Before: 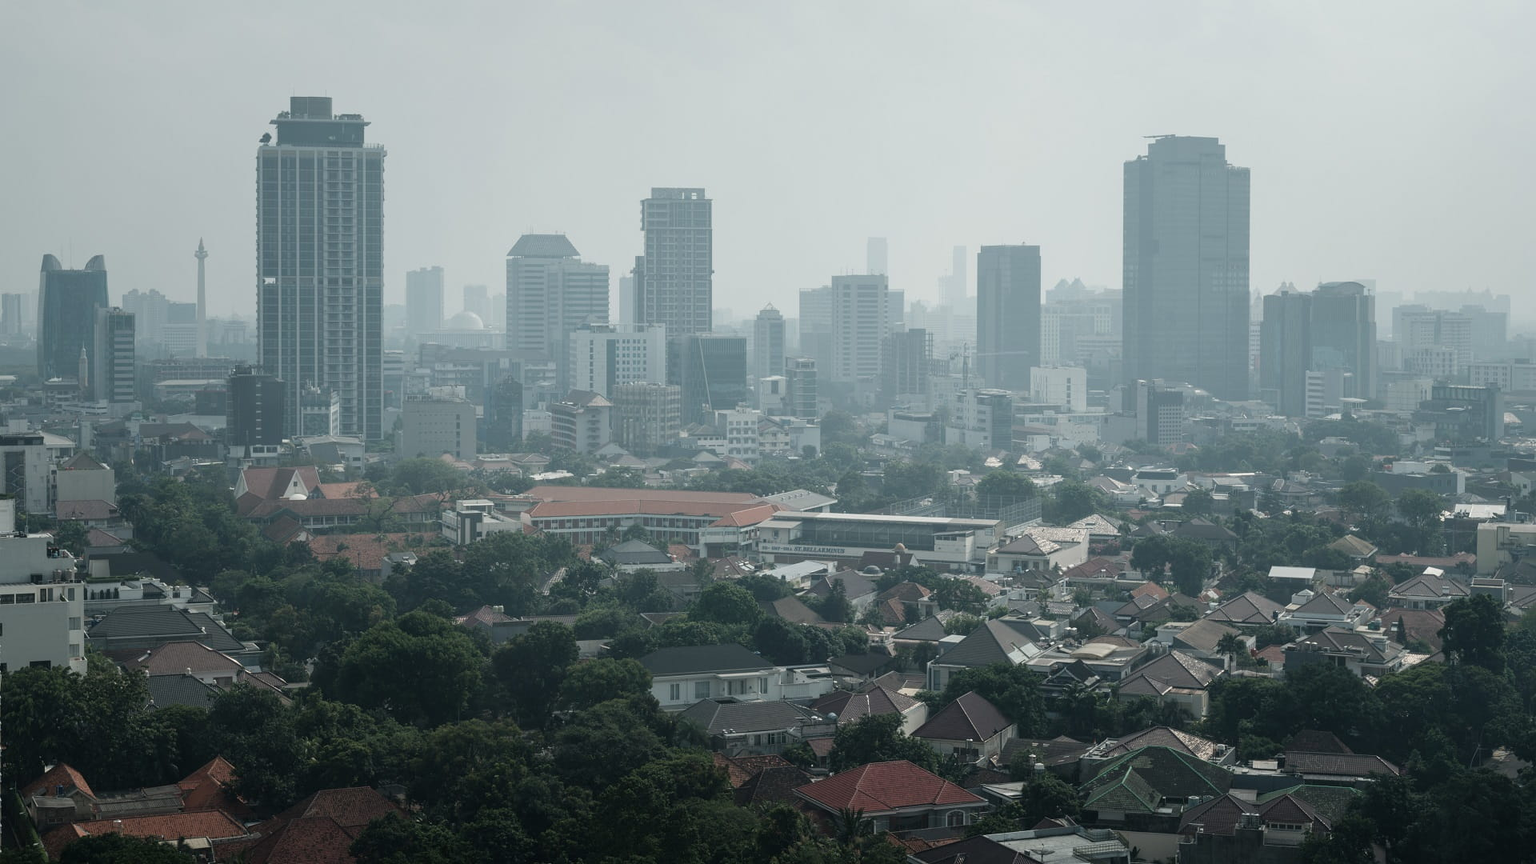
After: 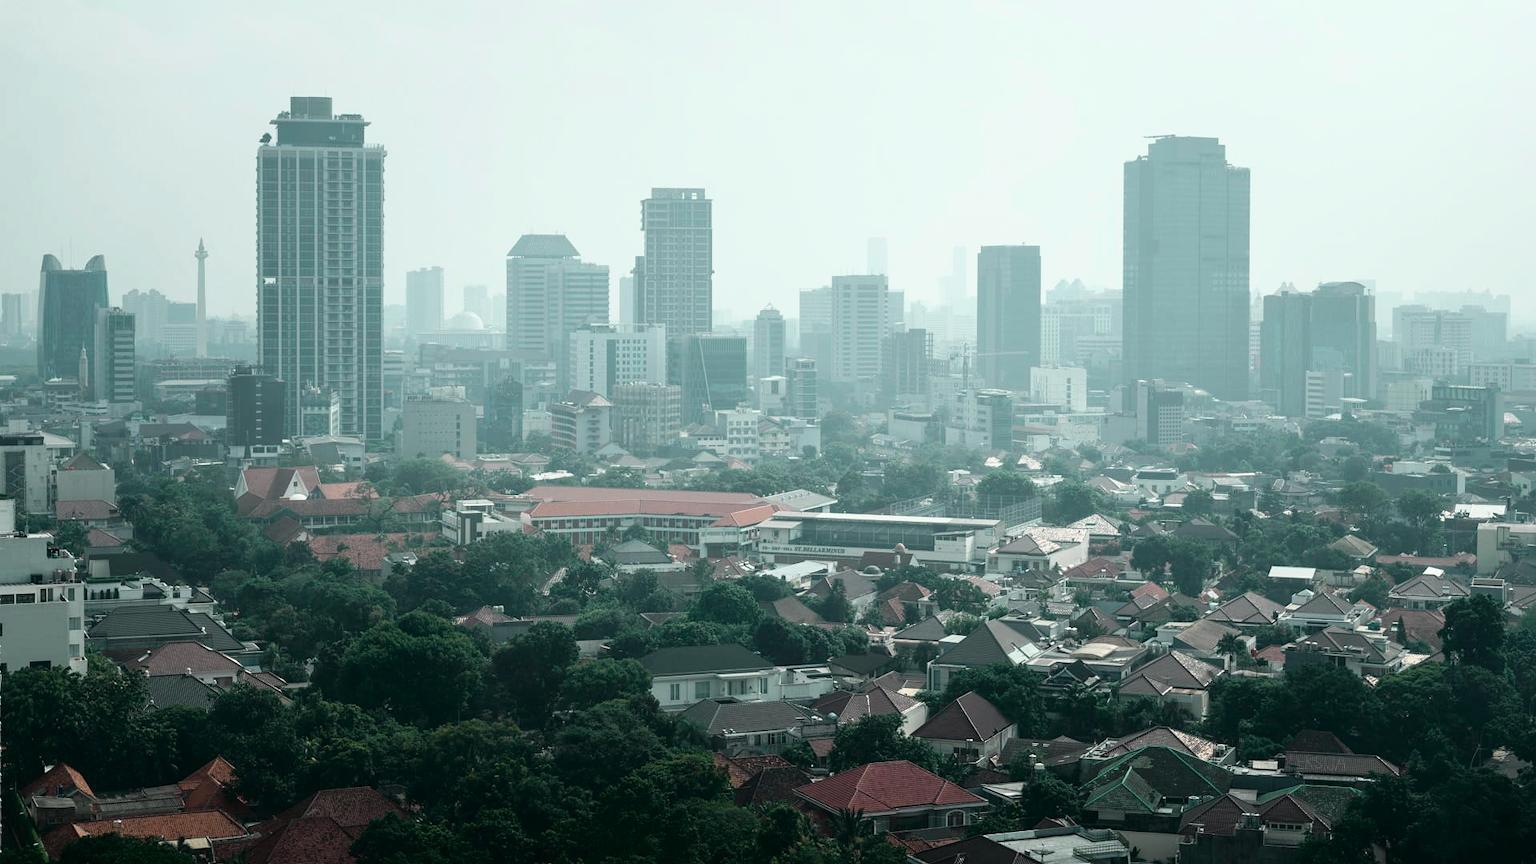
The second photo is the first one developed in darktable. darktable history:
tone curve: curves: ch0 [(0, 0.012) (0.031, 0.02) (0.12, 0.083) (0.198, 0.18) (0.261, 0.267) (0.415, 0.464) (0.525, 0.615) (0.67, 0.782) (0.777, 0.915) (0.915, 0.983) (0.999, 0.996)]; ch1 [(0, 0) (0.23, 0.209) (0.343, 0.331) (0.469, 0.443) (0.502, 0.502) (0.527, 0.534) (0.55, 0.561) (0.632, 0.663) (0.735, 0.754) (1, 1)]; ch2 [(0, 0) (0.249, 0.216) (0.352, 0.348) (0.424, 0.442) (0.476, 0.482) (0.499, 0.502) (0.517, 0.516) (0.532, 0.544) (0.558, 0.574) (0.596, 0.626) (0.726, 0.751) (0.82, 0.796) (0.998, 0.928)], color space Lab, independent channels, preserve colors none
